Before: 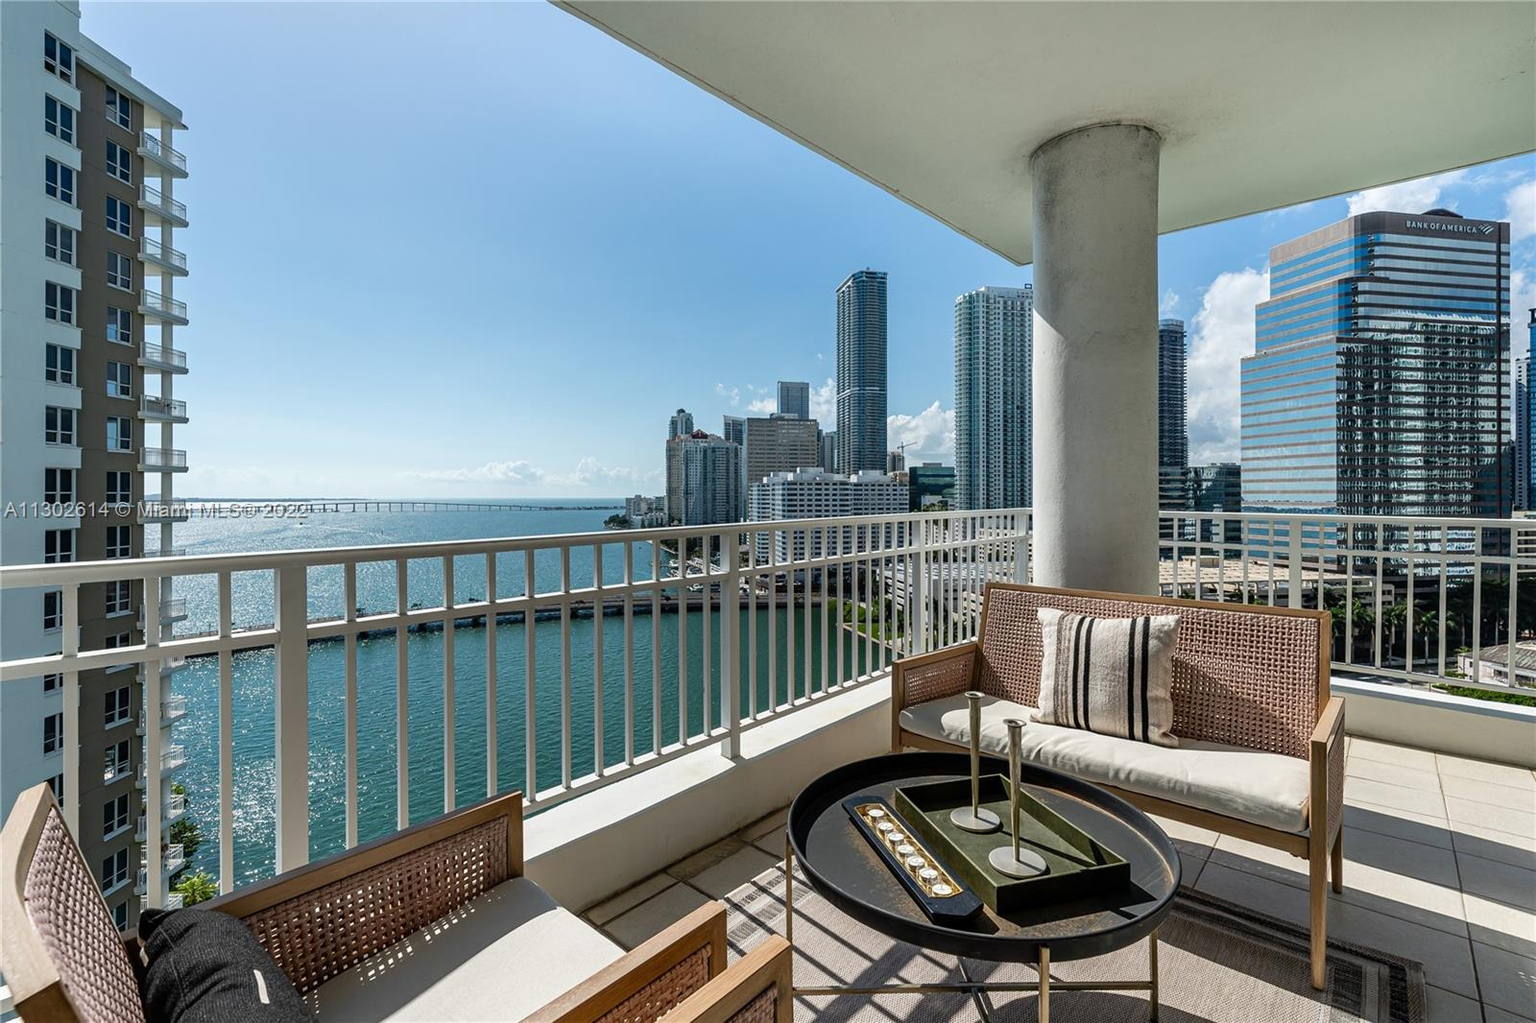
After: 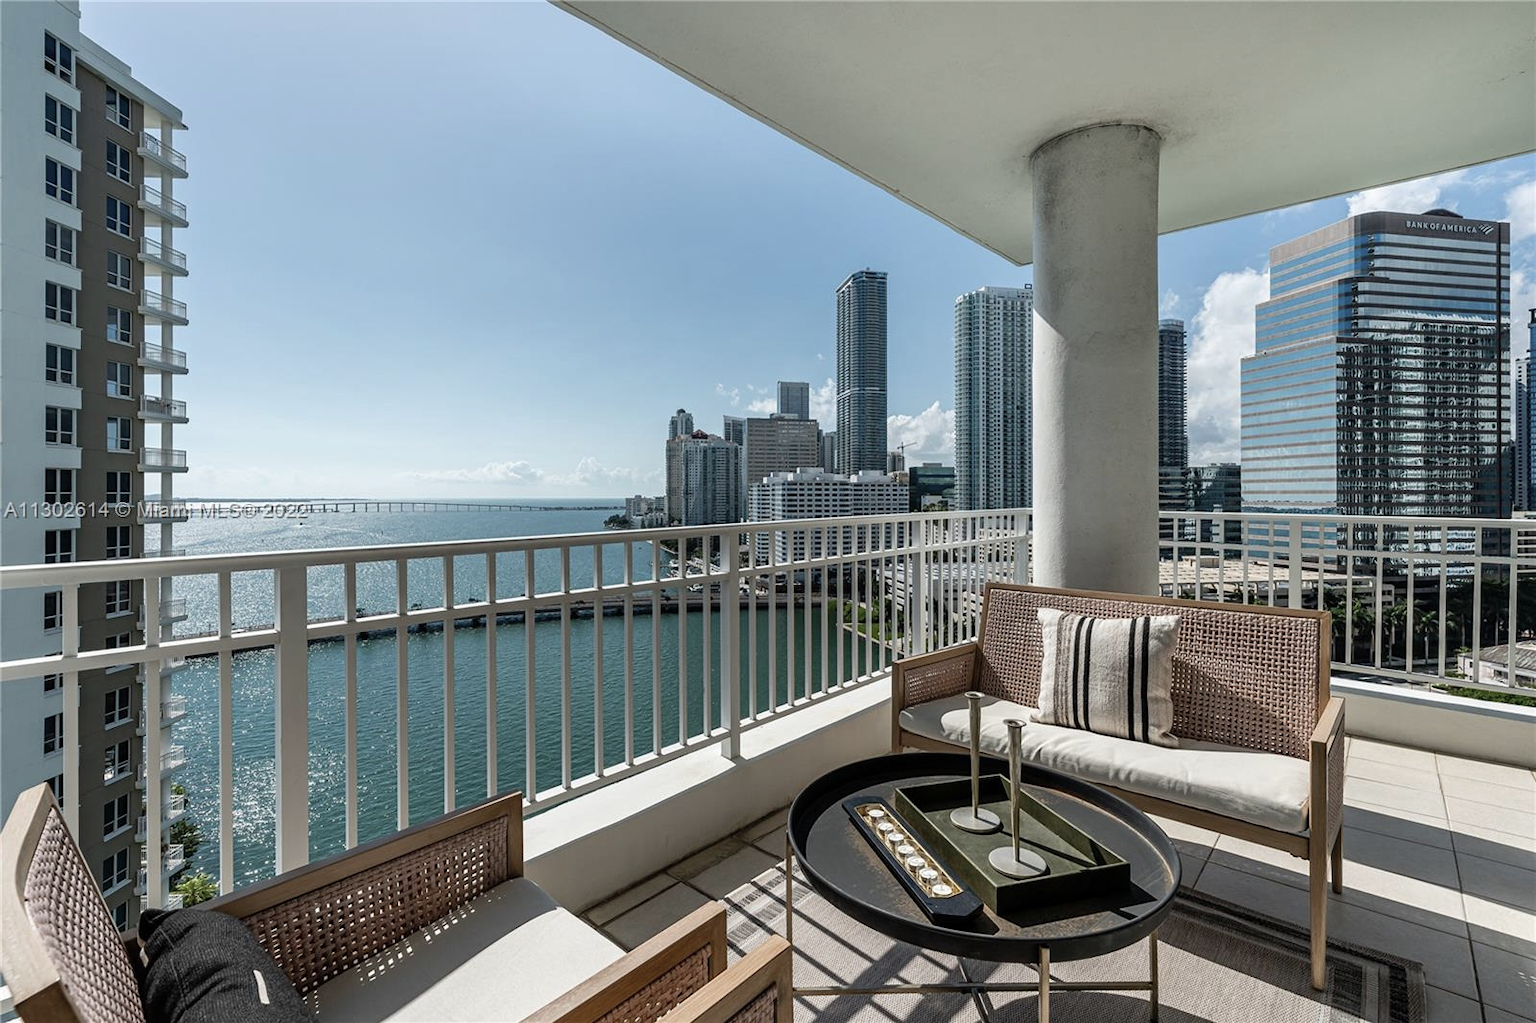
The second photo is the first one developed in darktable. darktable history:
contrast brightness saturation: saturation -0.157
color correction: highlights b* 0.043, saturation 0.845
